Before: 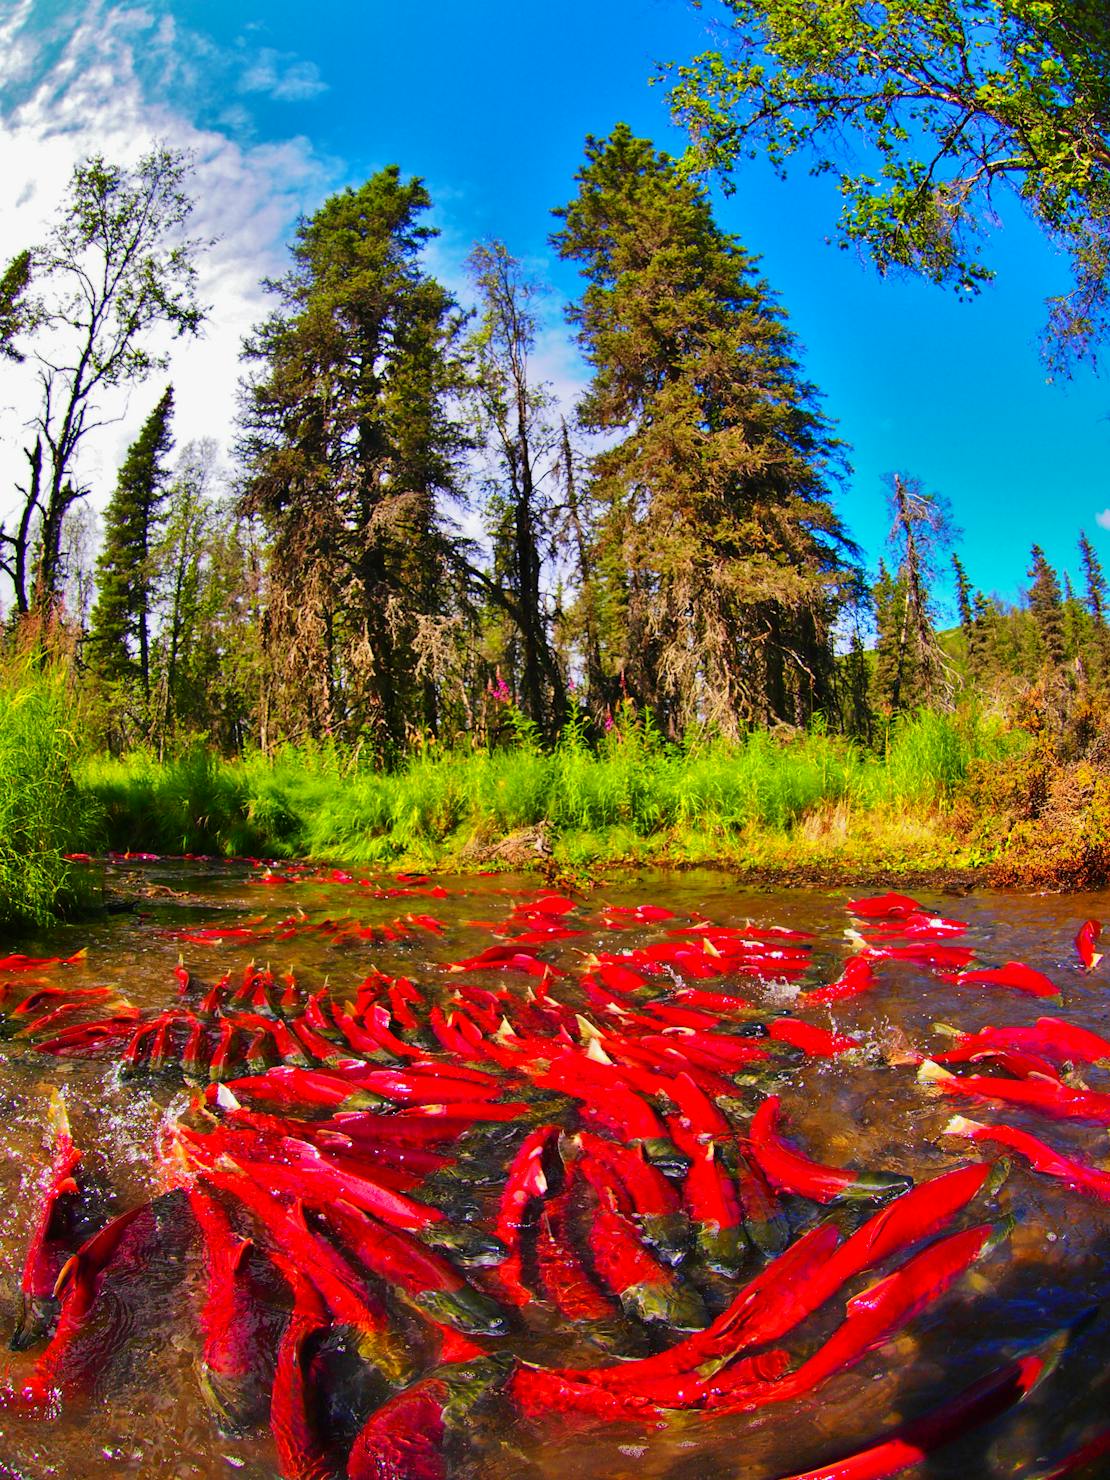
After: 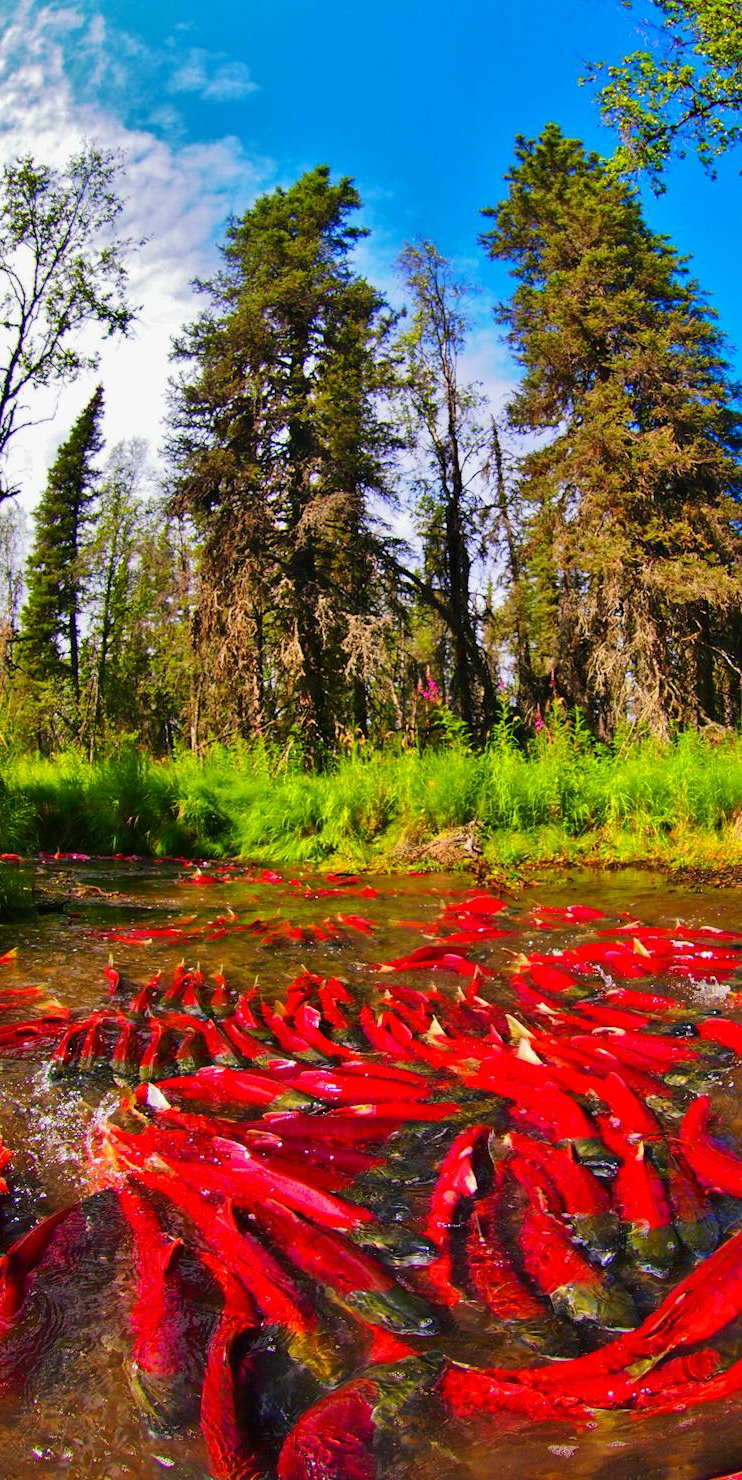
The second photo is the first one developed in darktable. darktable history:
crop and rotate: left 6.367%, right 26.77%
